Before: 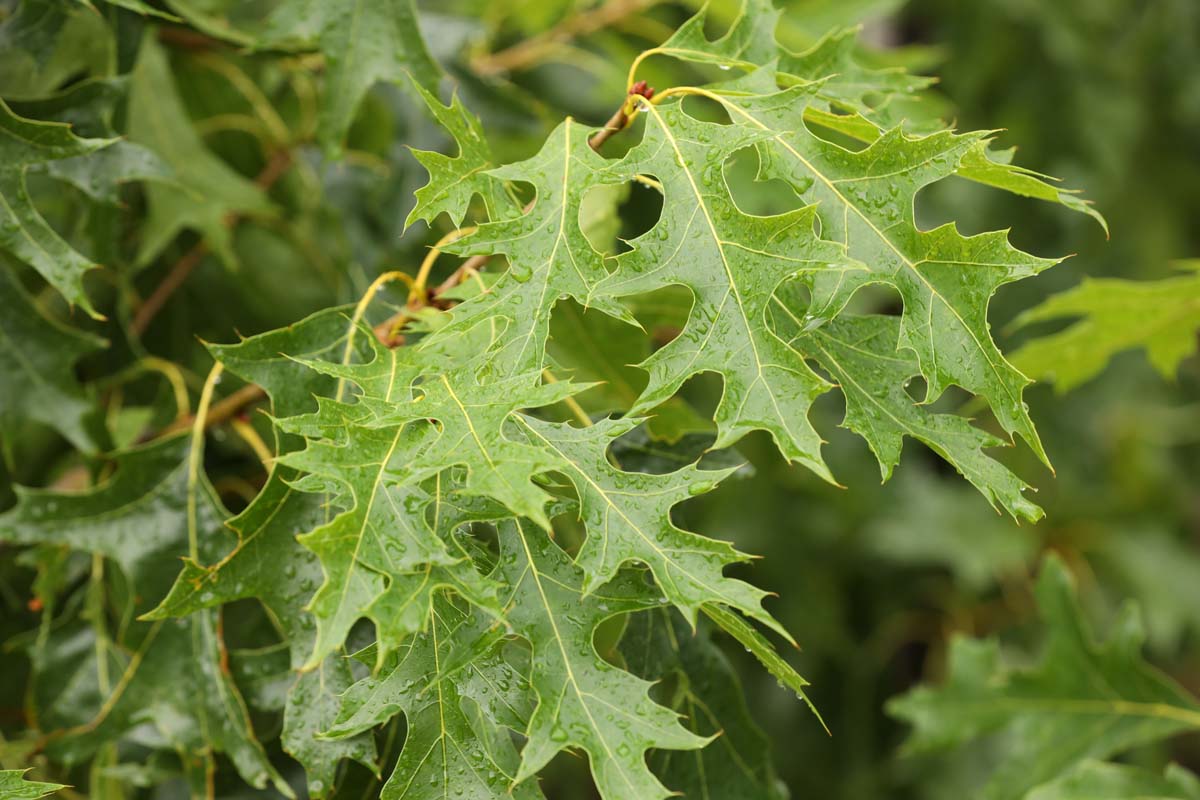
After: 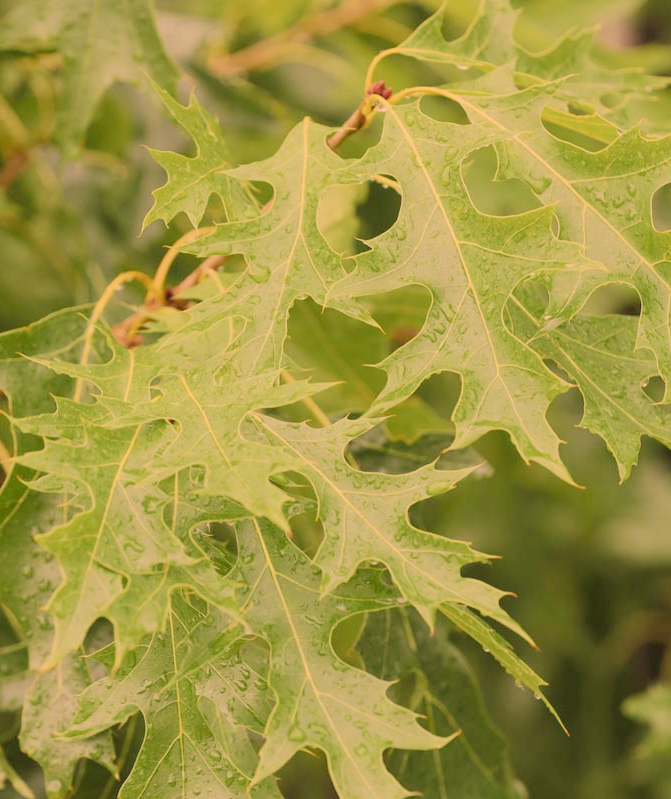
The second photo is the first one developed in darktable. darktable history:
color balance rgb: perceptual saturation grading › global saturation 0.288%, perceptual brilliance grading › global brilliance 12.736%
exposure: black level correction 0, exposure 0.69 EV, compensate exposure bias true, compensate highlight preservation false
contrast brightness saturation: contrast 0.218
color correction: highlights a* 17.69, highlights b* 19
velvia: on, module defaults
filmic rgb: black relative exposure -13.96 EV, white relative exposure 7.97 EV, hardness 3.74, latitude 49.25%, contrast 0.502
crop: left 21.87%, right 22.146%, bottom 0.006%
color calibration: illuminant same as pipeline (D50), adaptation none (bypass), x 0.331, y 0.334, temperature 5018.68 K
